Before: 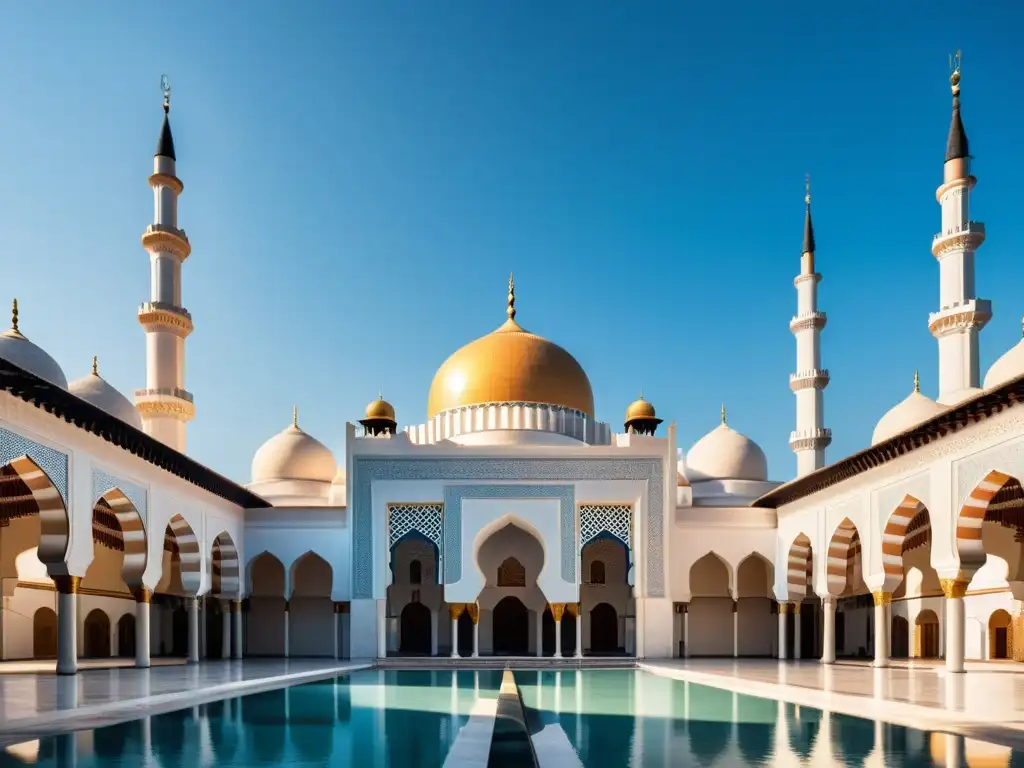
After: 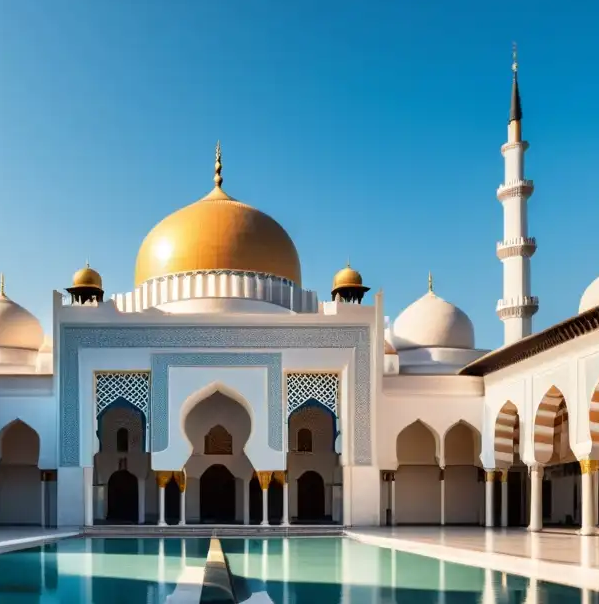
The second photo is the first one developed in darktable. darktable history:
crop and rotate: left 28.669%, top 17.269%, right 12.783%, bottom 3.967%
